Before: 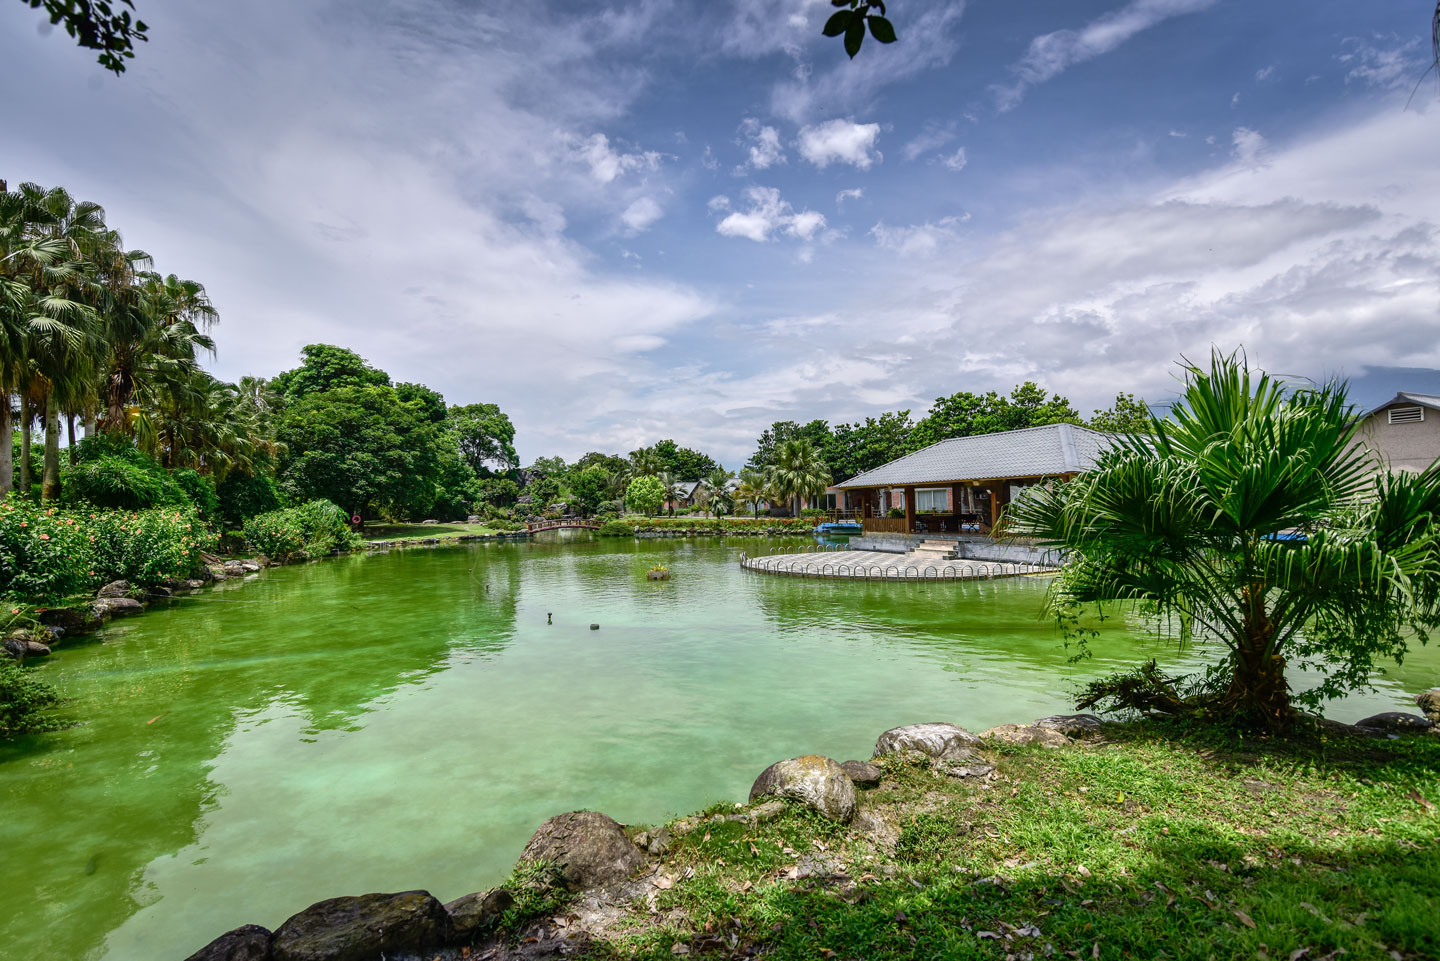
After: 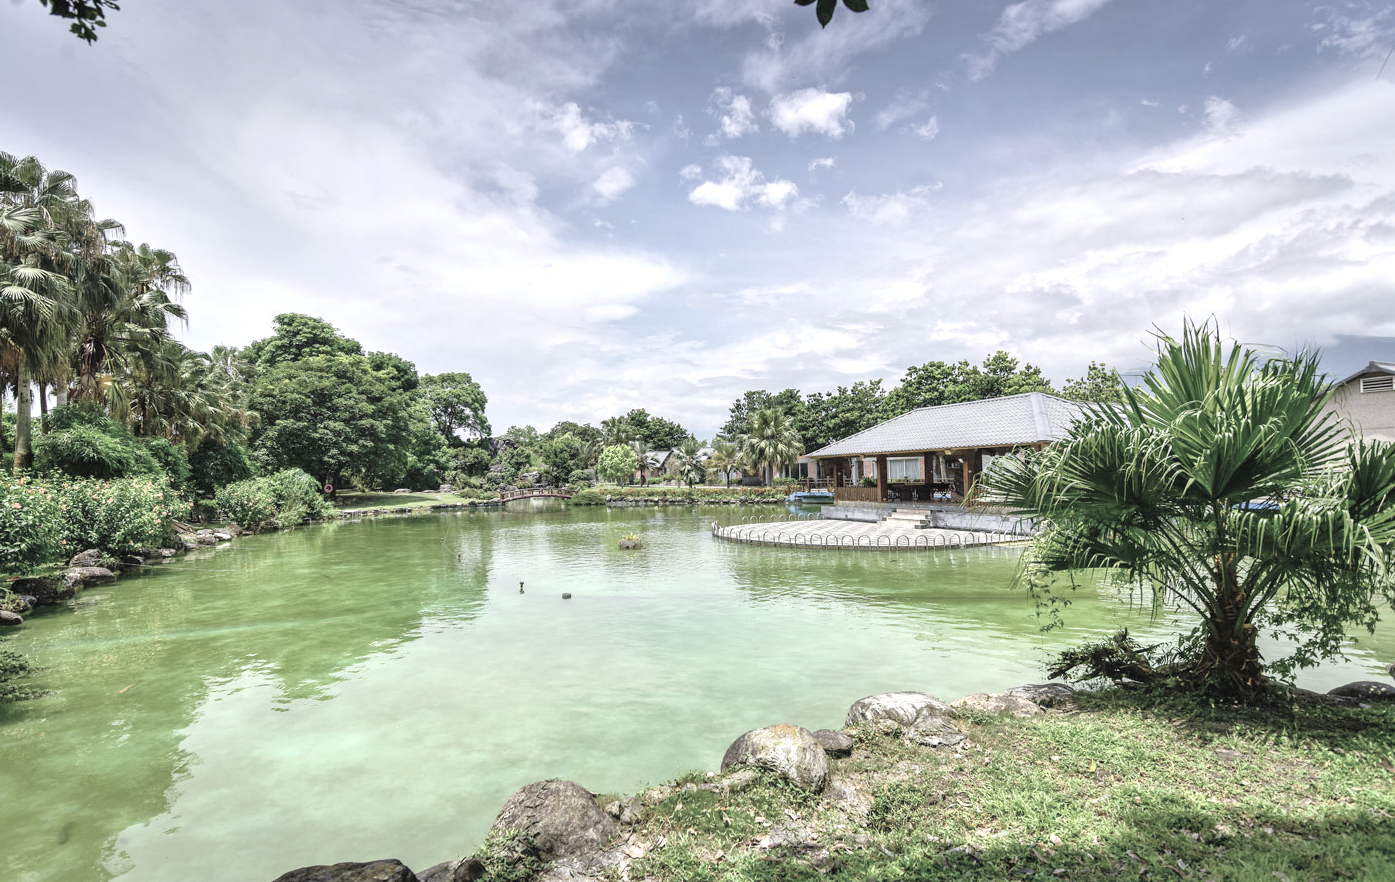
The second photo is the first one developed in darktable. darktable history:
contrast brightness saturation: brightness 0.18, saturation -0.5
exposure: exposure 0.507 EV, compensate highlight preservation false
crop: left 1.964%, top 3.251%, right 1.122%, bottom 4.933%
